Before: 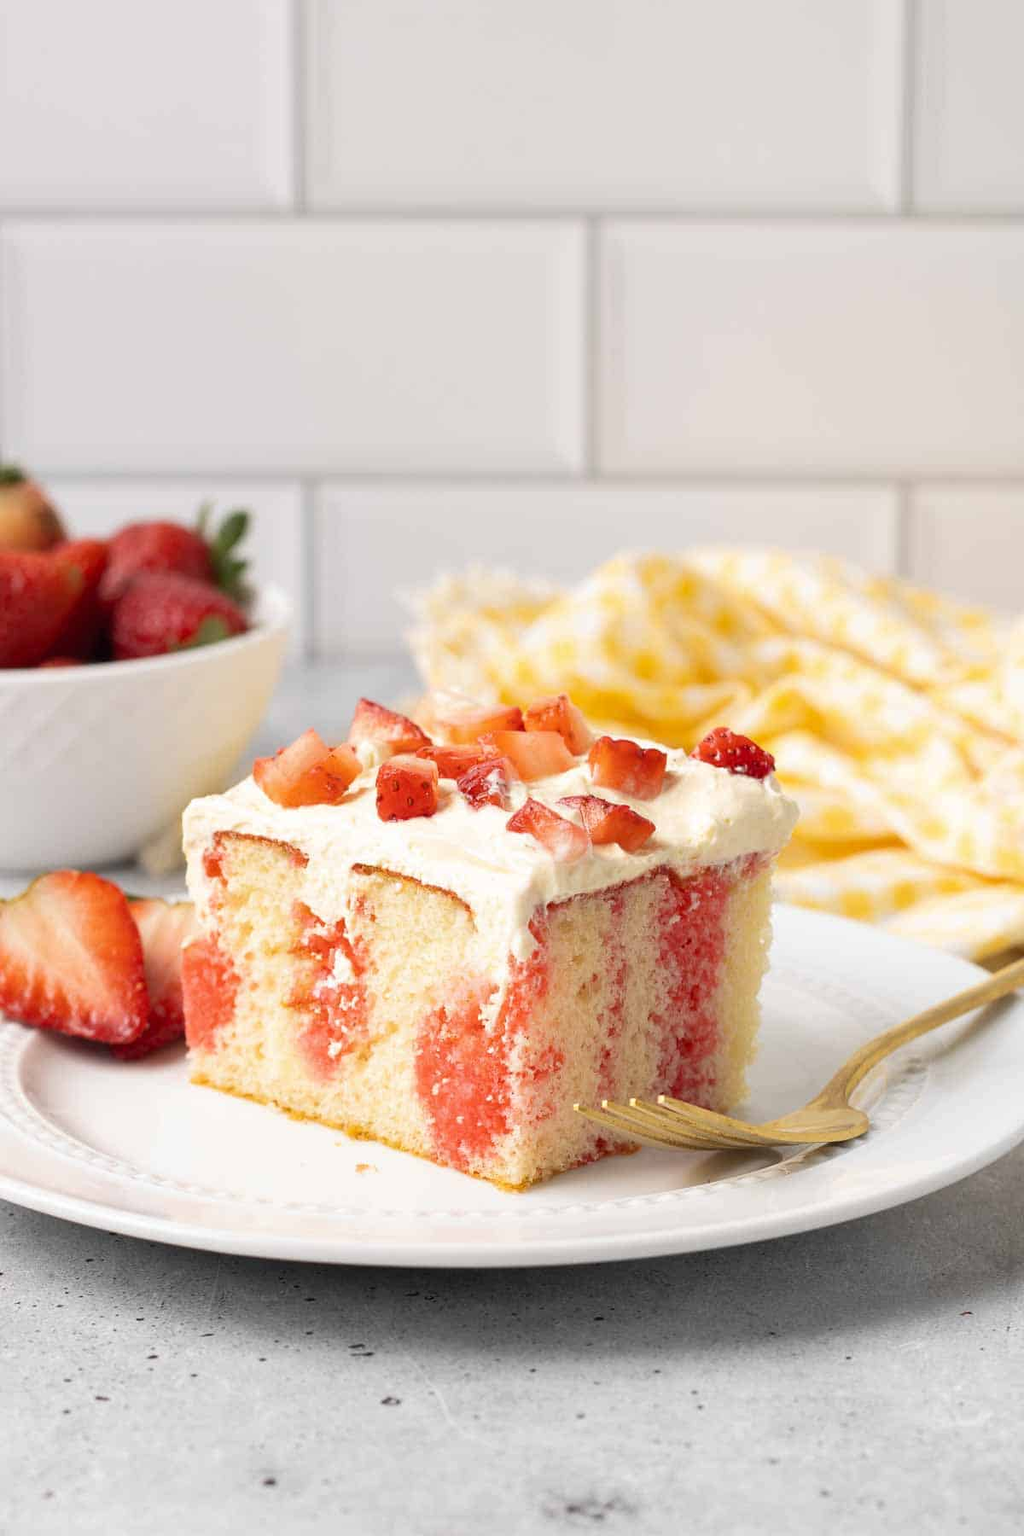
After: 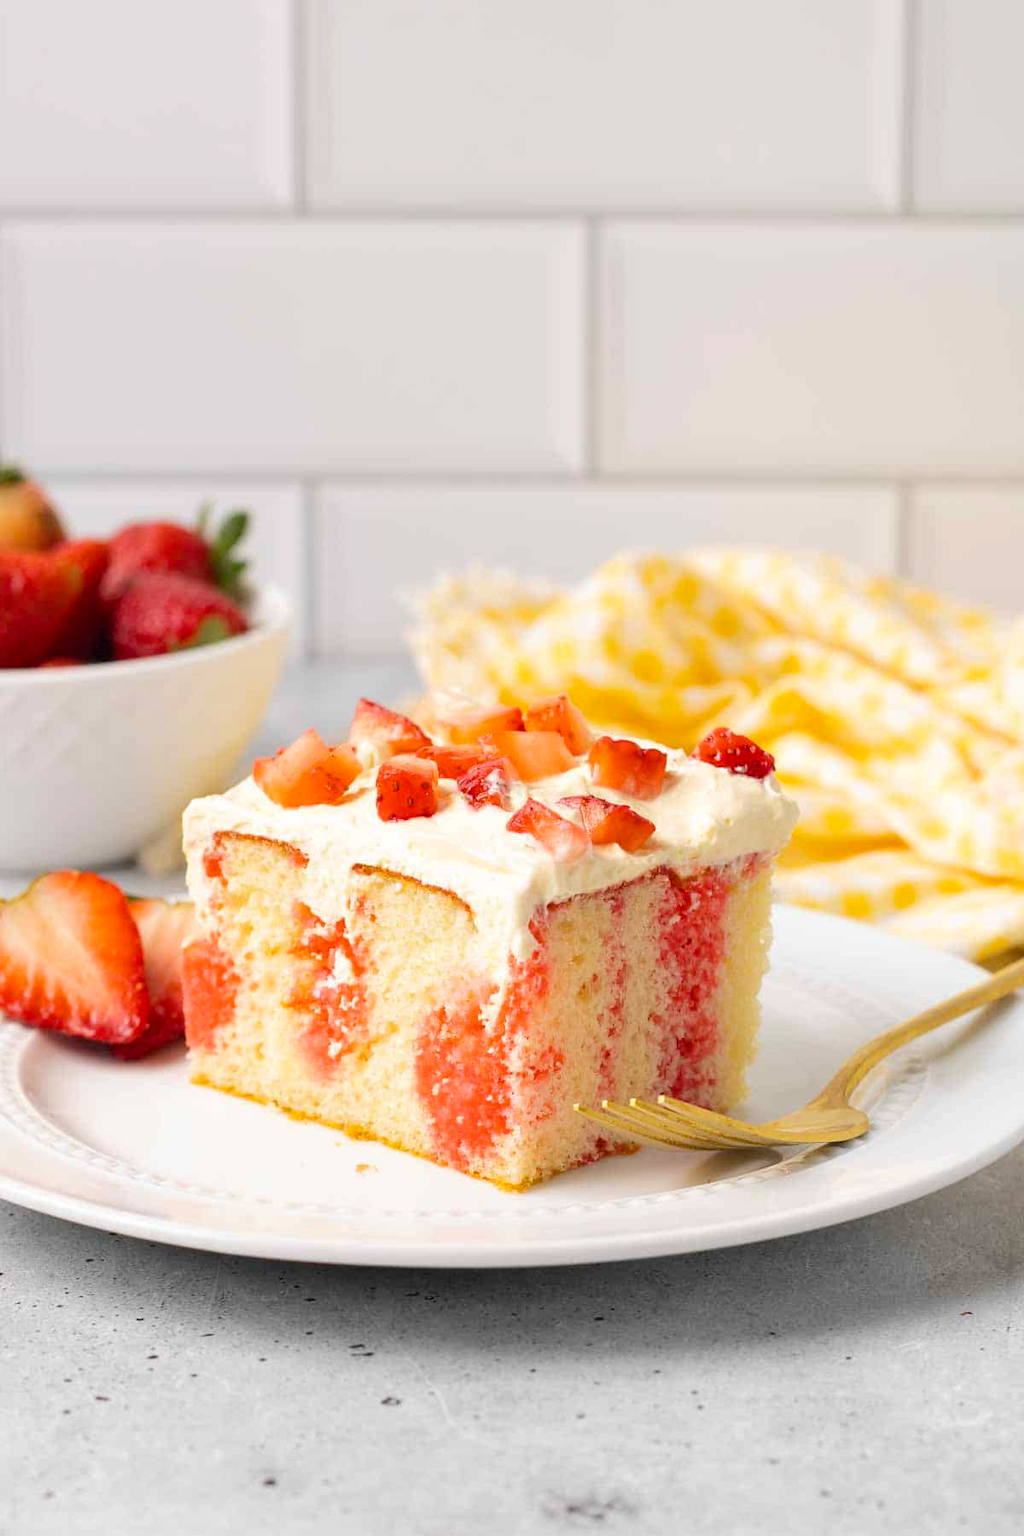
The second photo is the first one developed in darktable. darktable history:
color balance rgb: shadows lift › chroma 0.666%, shadows lift › hue 112.69°, perceptual saturation grading › global saturation 10.951%, perceptual brilliance grading › mid-tones 9.124%, perceptual brilliance grading › shadows 15.433%, global vibrance 20%
